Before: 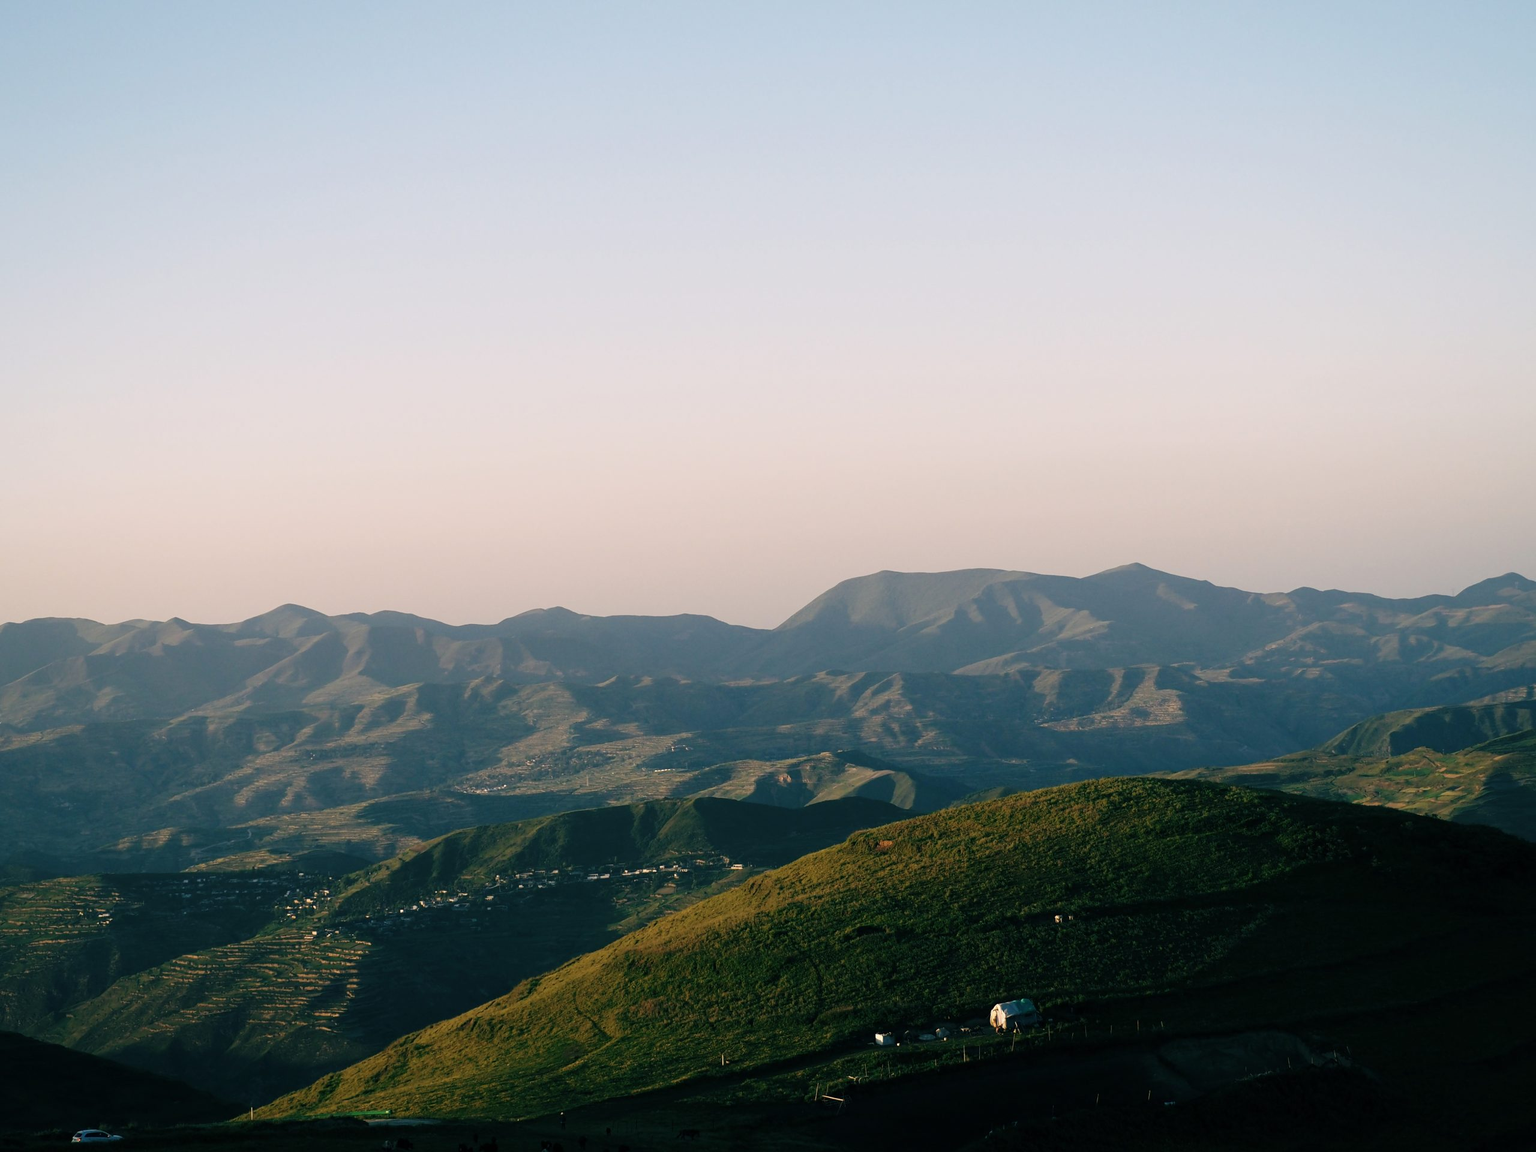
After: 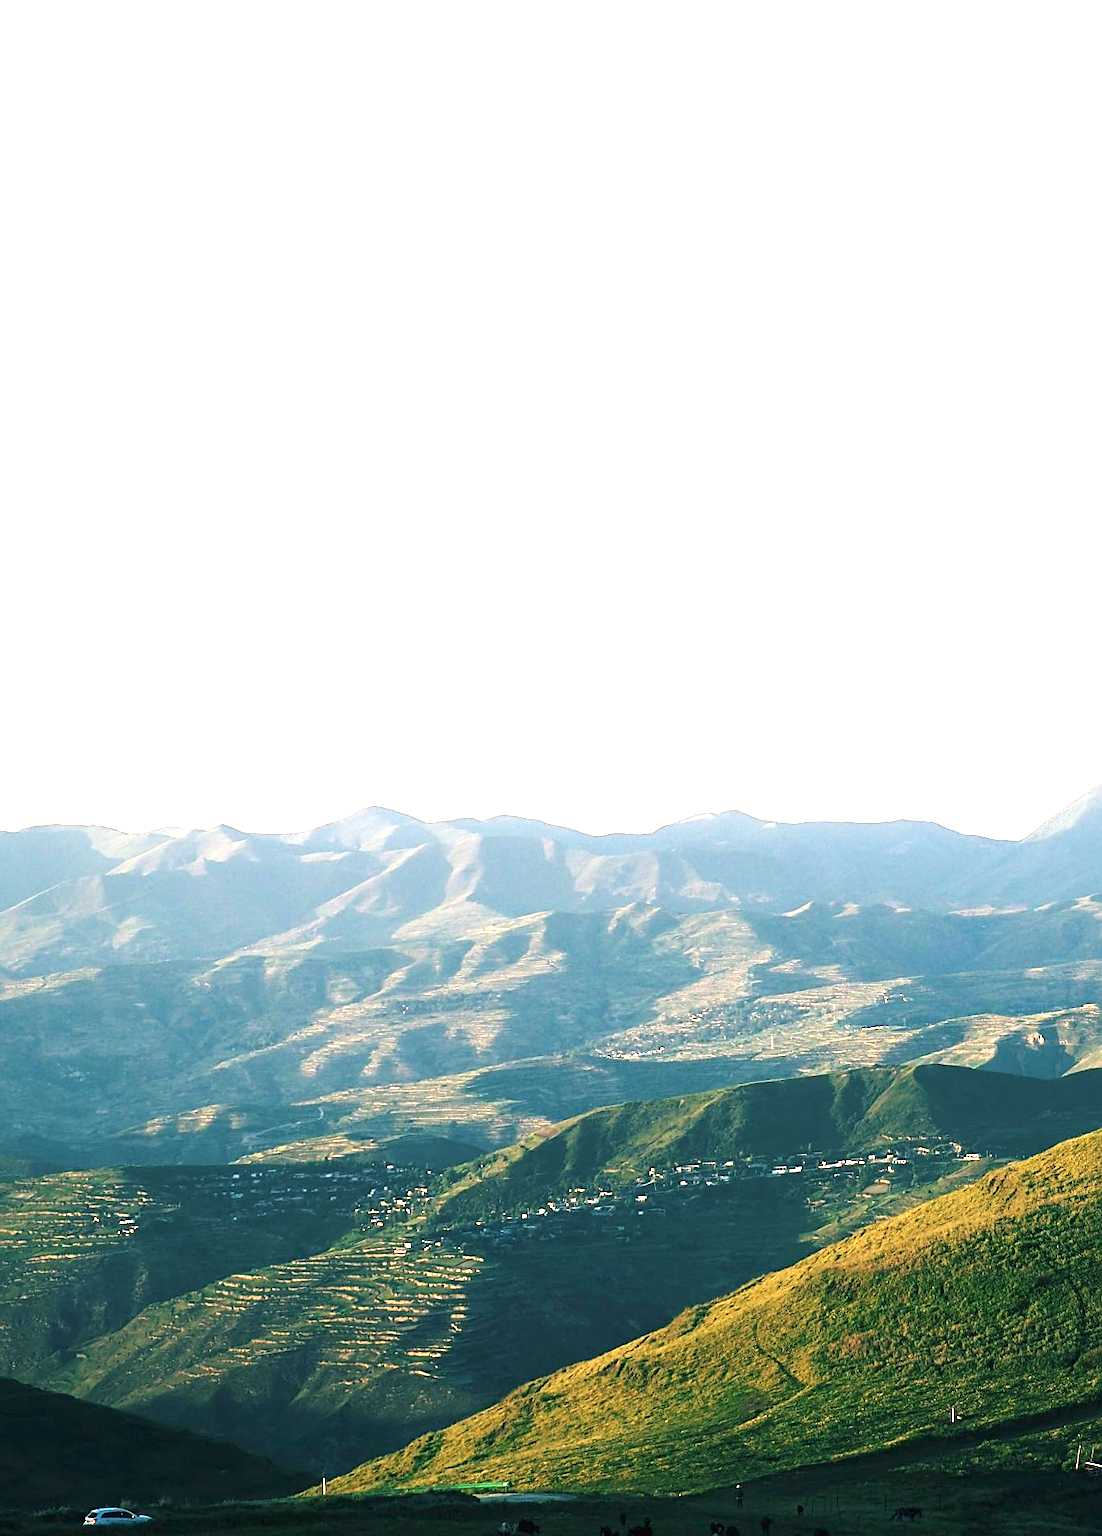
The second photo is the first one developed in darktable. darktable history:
sharpen: on, module defaults
exposure: black level correction 0, exposure 2 EV, compensate highlight preservation false
crop: left 0.587%, right 45.588%, bottom 0.086%
